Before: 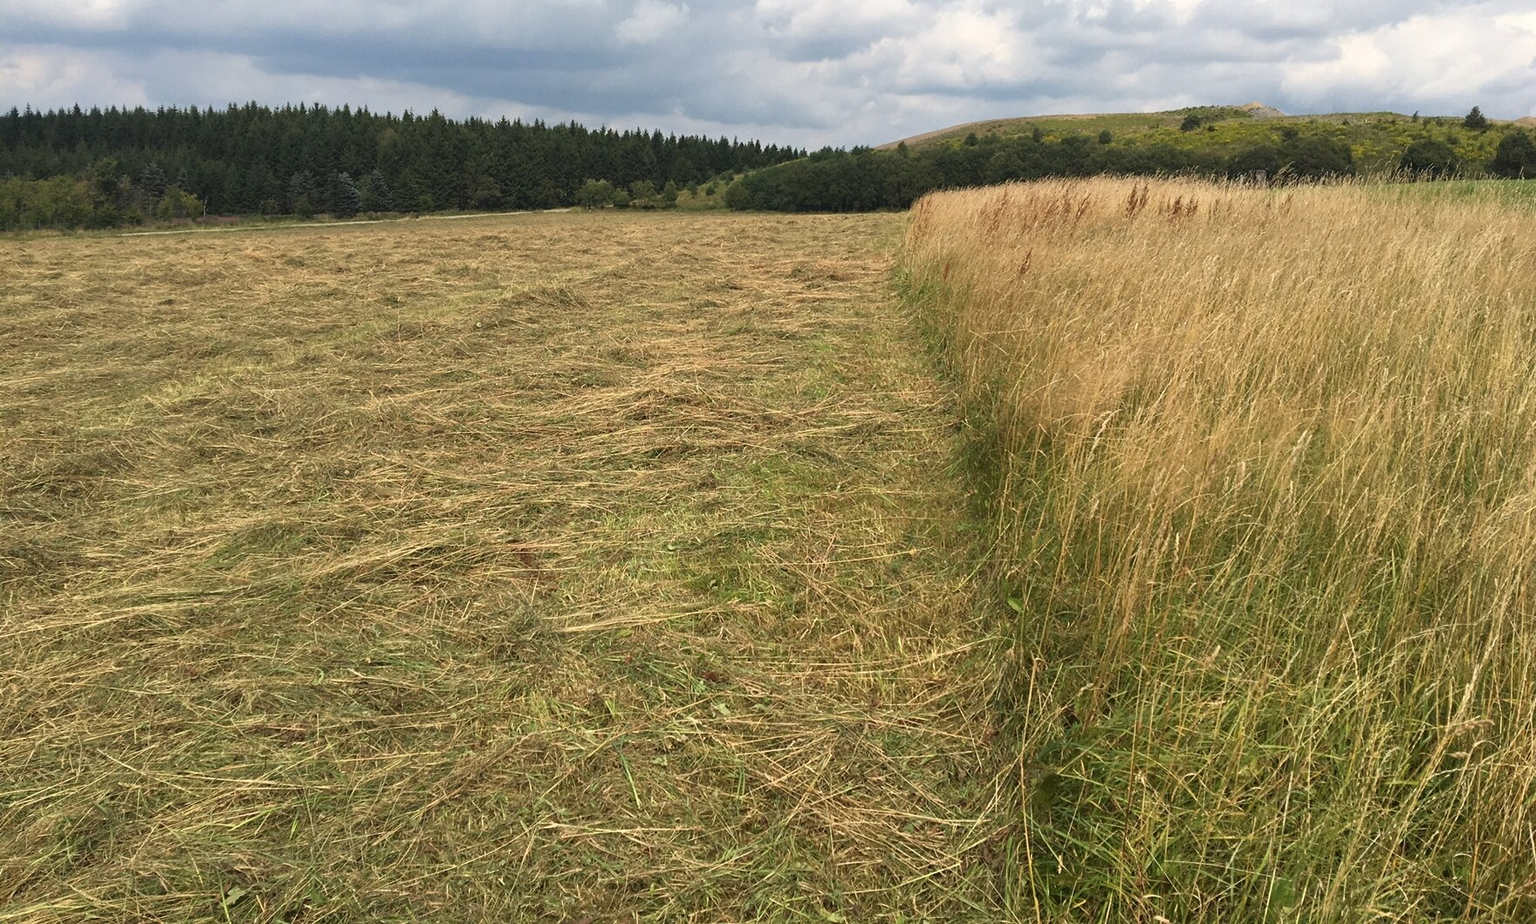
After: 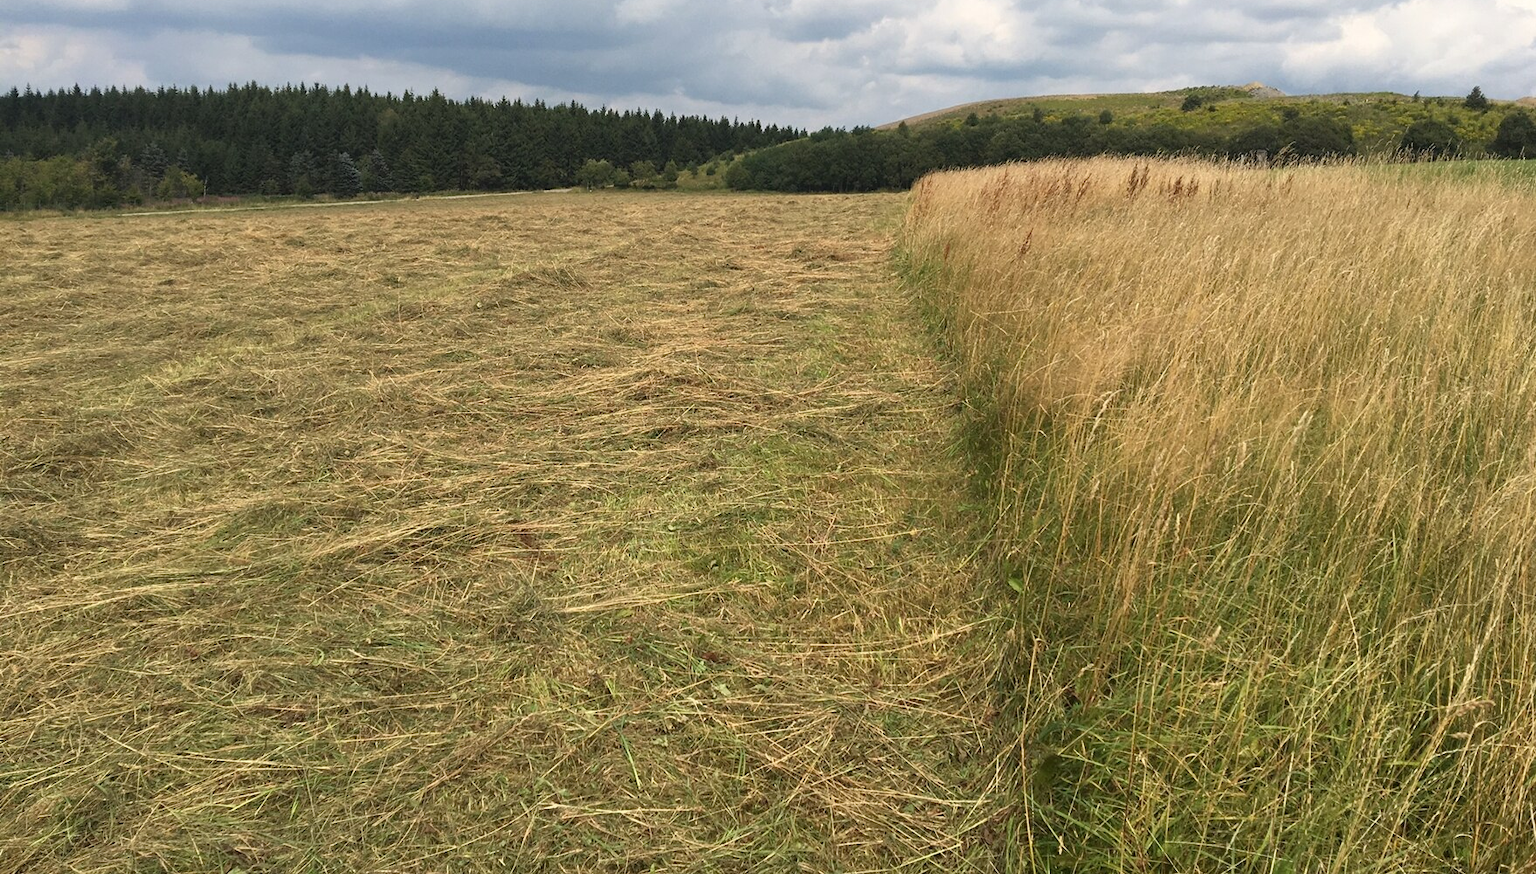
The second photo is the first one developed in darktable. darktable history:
crop and rotate: top 2.192%, bottom 3.151%
